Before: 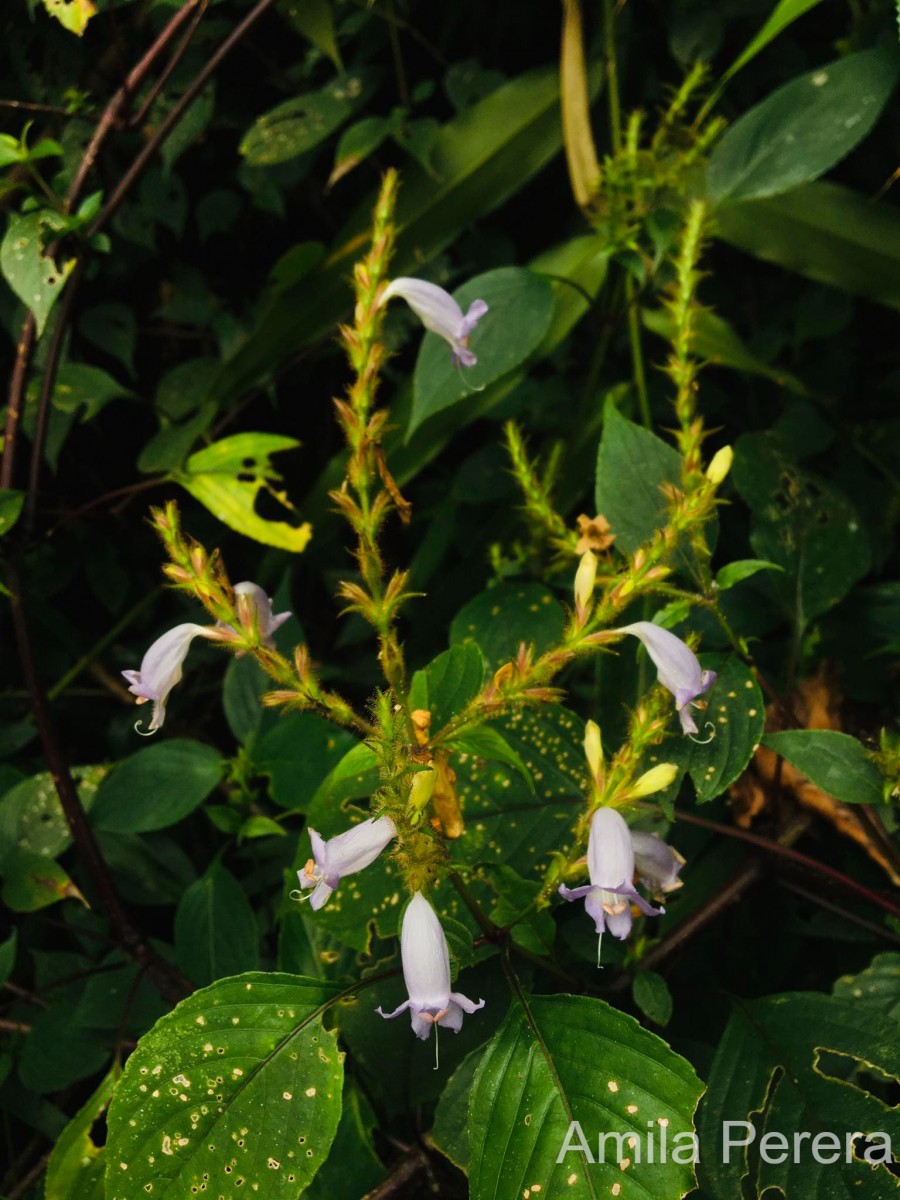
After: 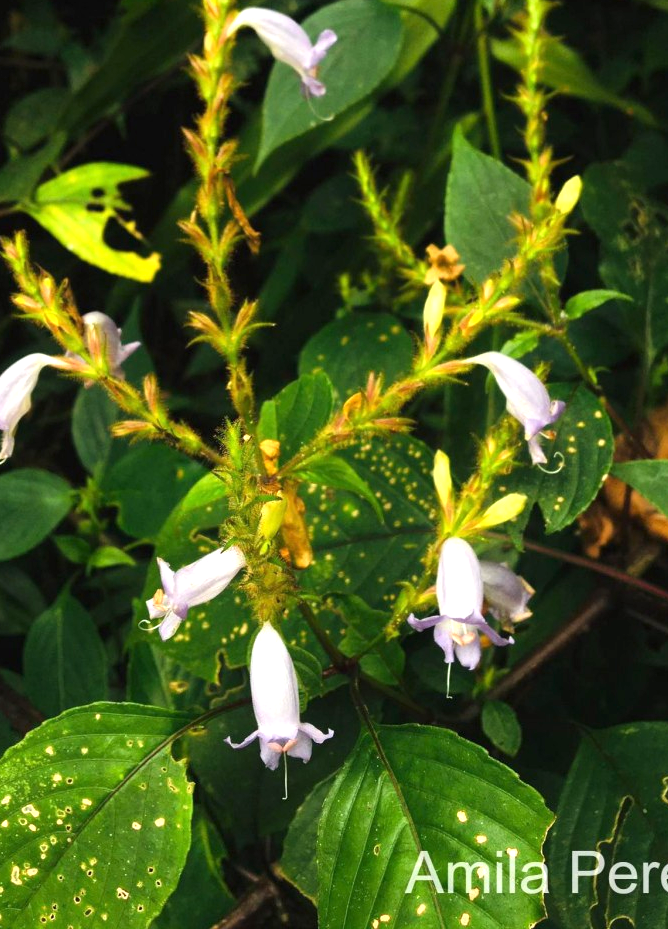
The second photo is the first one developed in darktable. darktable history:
crop: left 16.881%, top 22.505%, right 8.808%
exposure: black level correction 0, exposure 0.894 EV, compensate highlight preservation false
